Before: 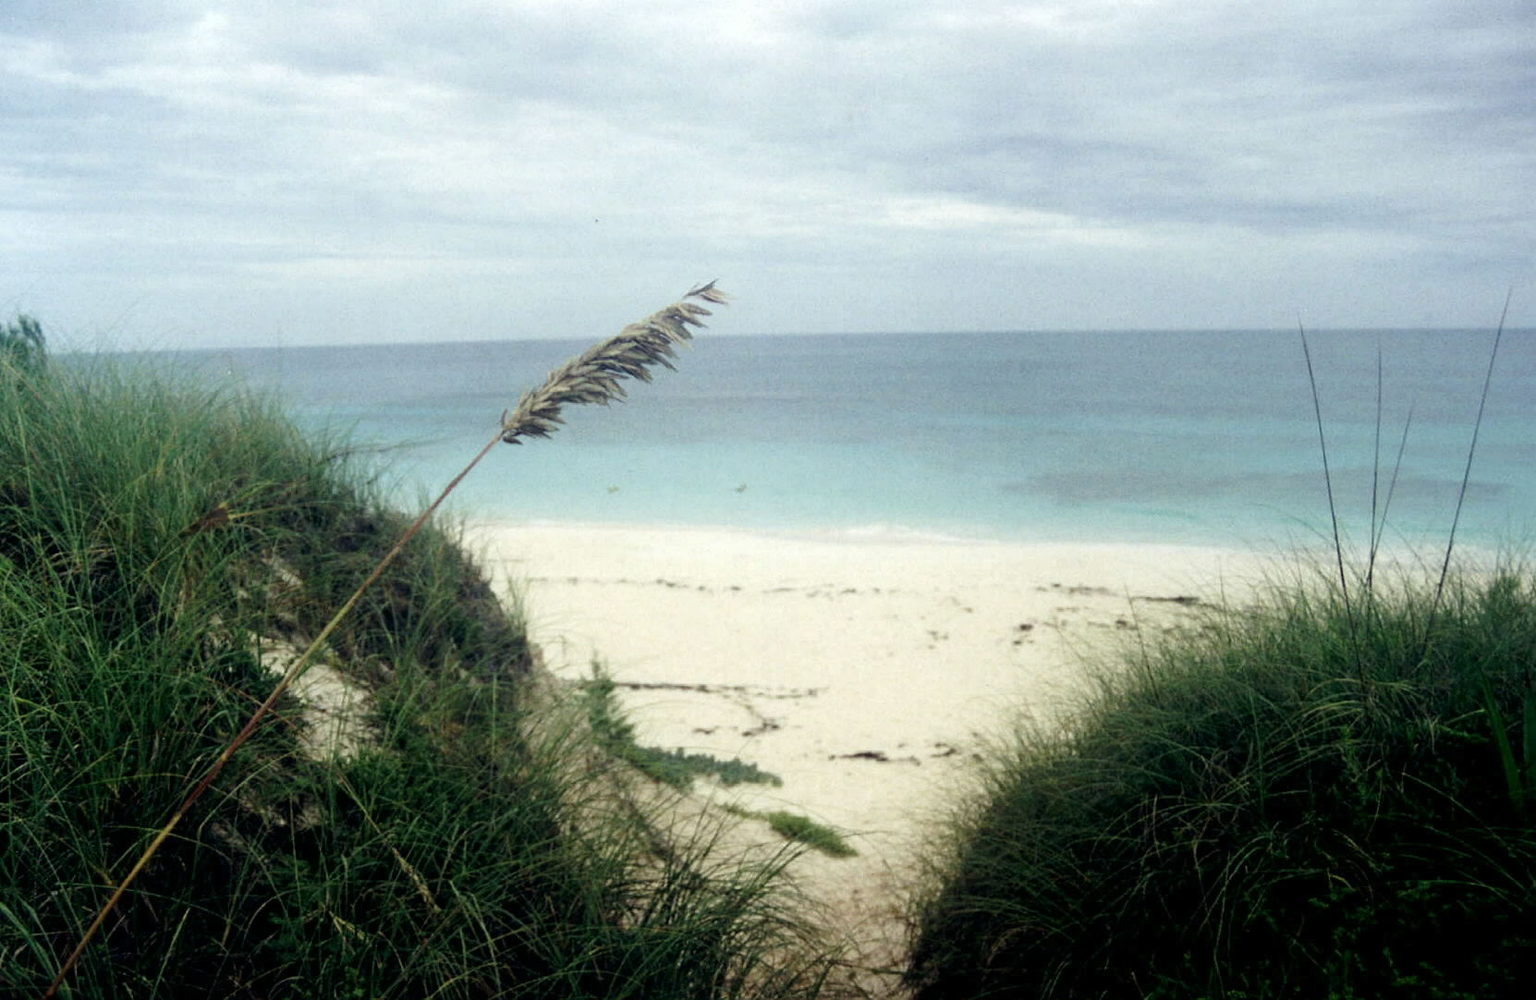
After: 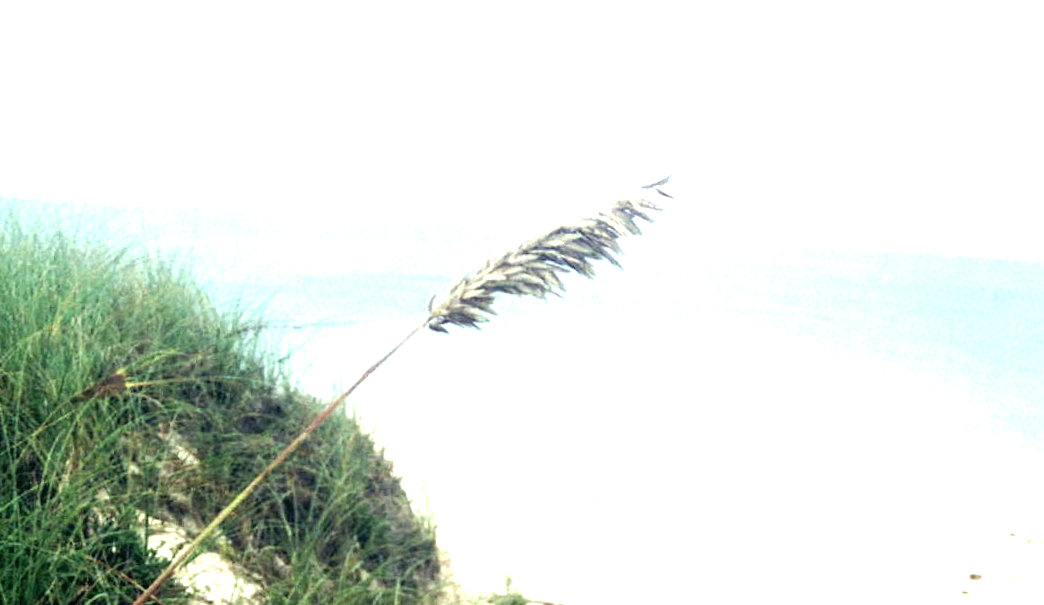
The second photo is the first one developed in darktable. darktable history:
crop and rotate: angle -4.85°, left 2.017%, top 6.78%, right 27.211%, bottom 30.181%
contrast brightness saturation: saturation -0.049
exposure: black level correction 0, exposure 1.663 EV, compensate highlight preservation false
tone equalizer: edges refinement/feathering 500, mask exposure compensation -1.57 EV, preserve details no
